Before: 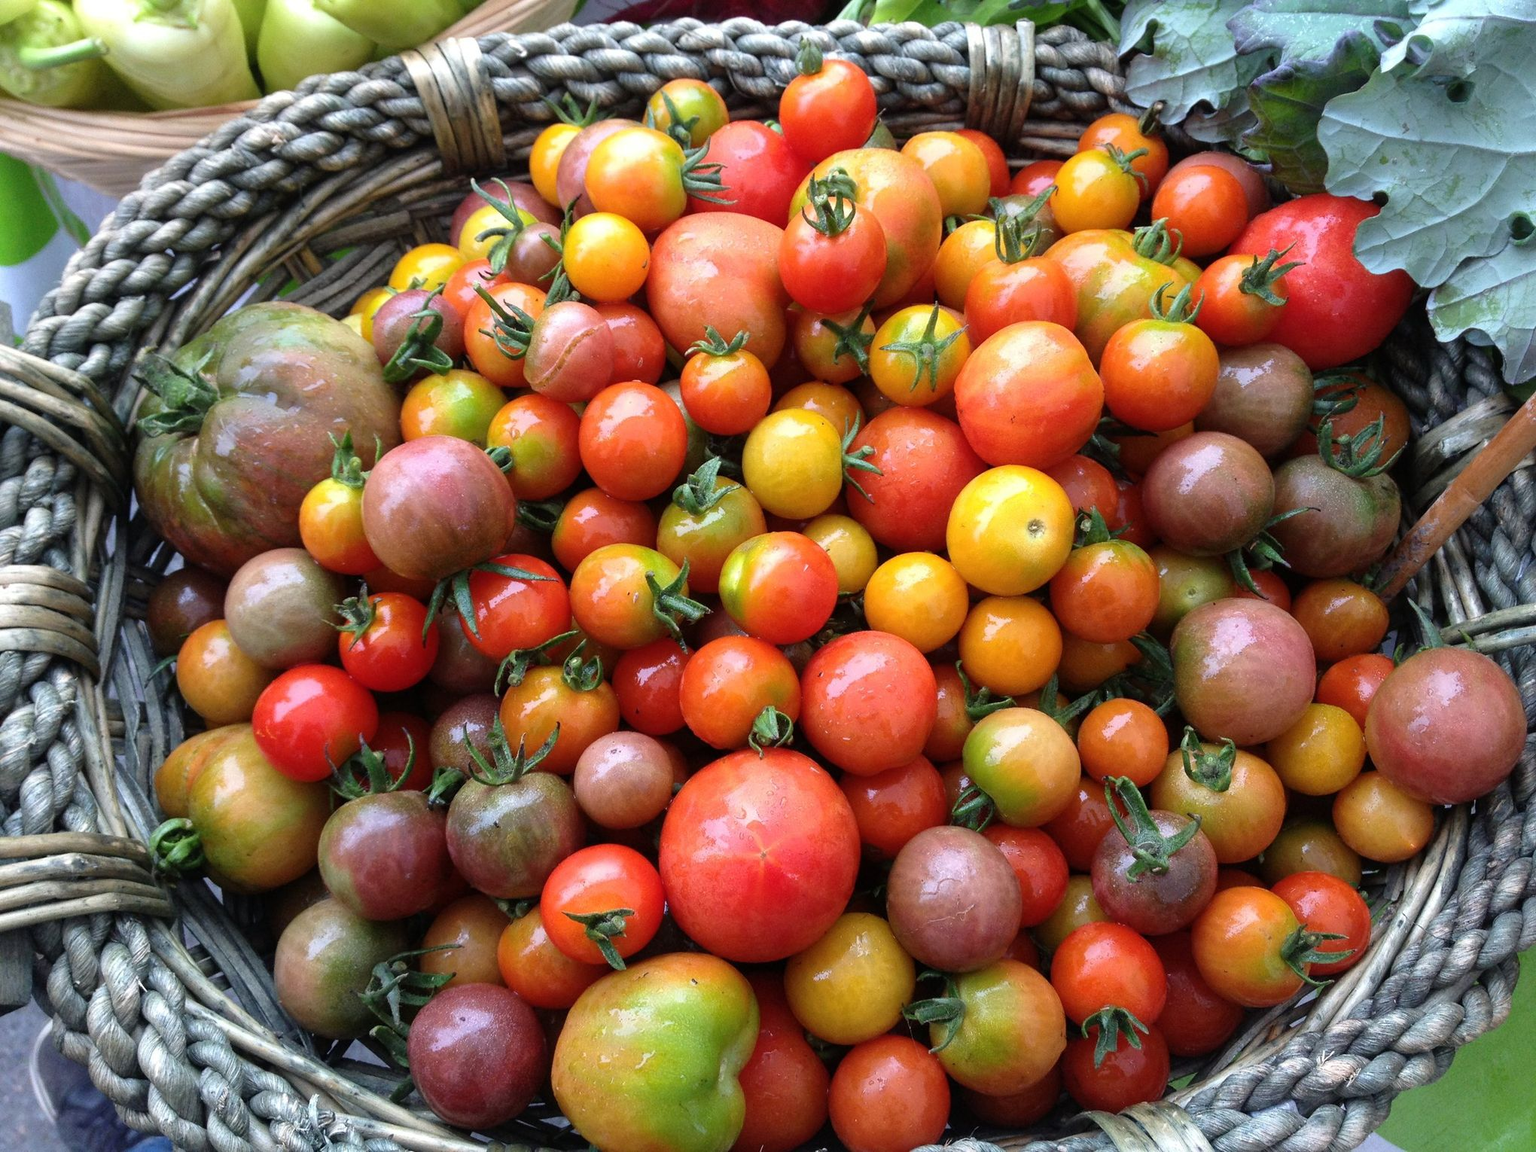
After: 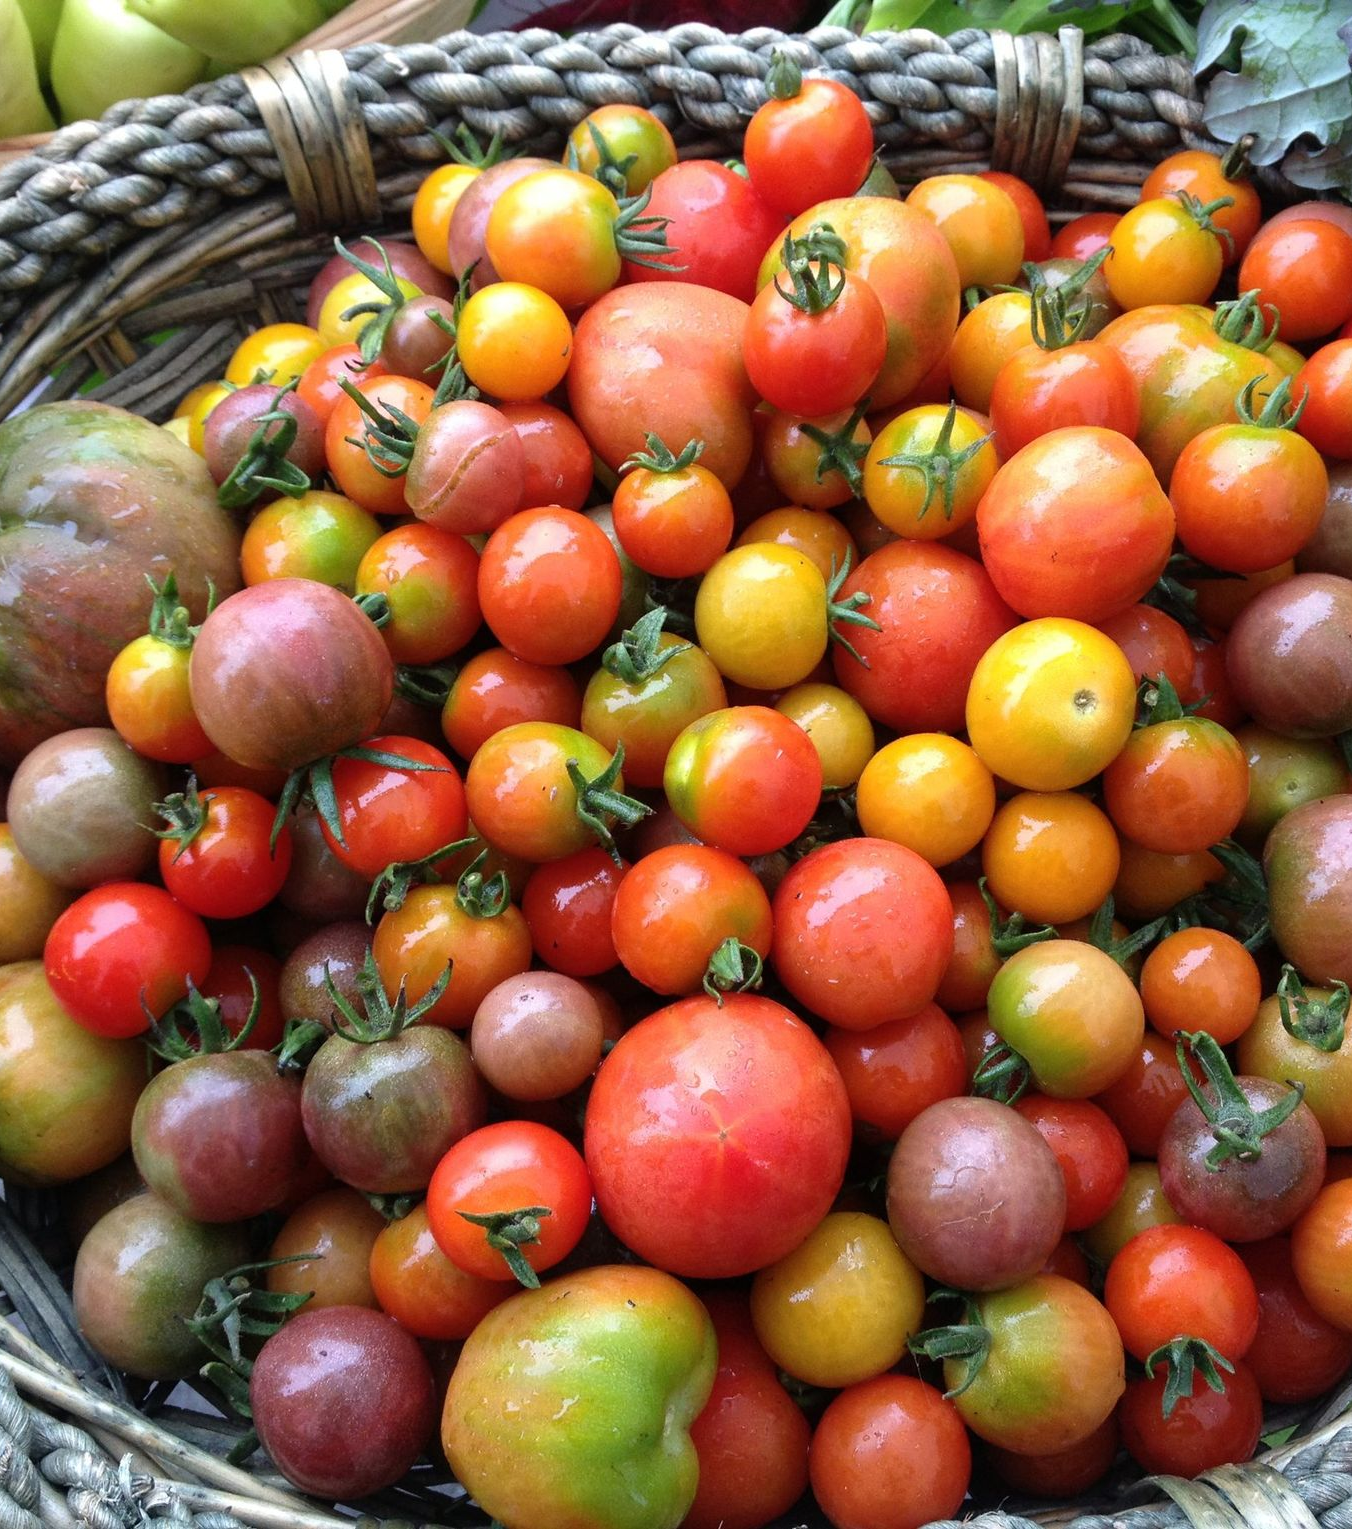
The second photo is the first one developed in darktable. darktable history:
crop and rotate: left 14.313%, right 19.385%
